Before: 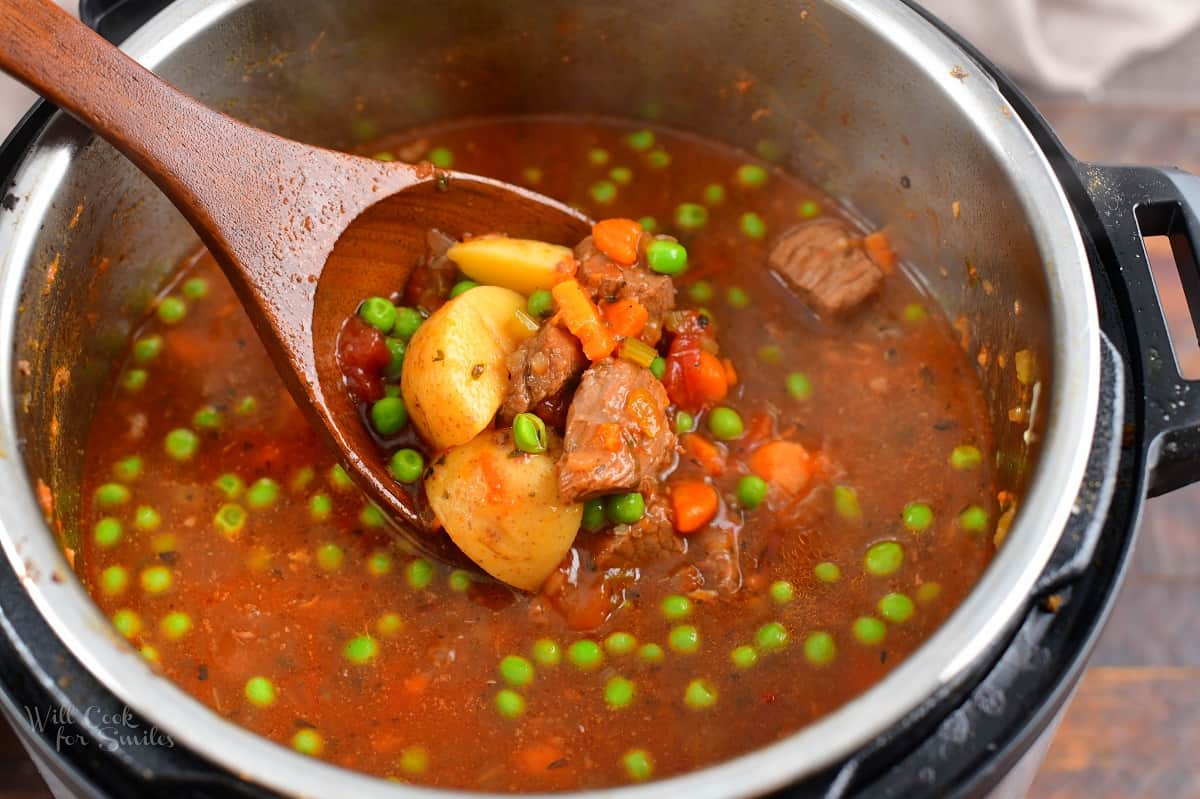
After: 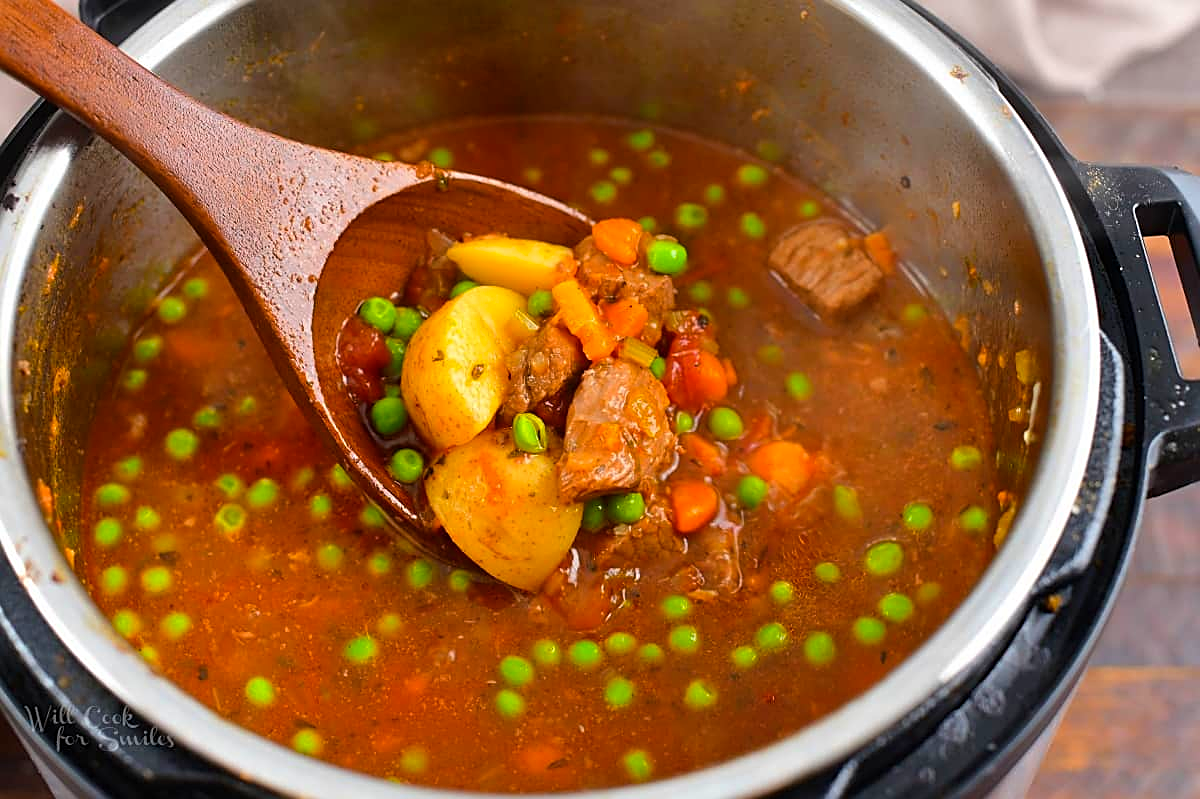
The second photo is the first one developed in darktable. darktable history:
color balance rgb: global vibrance 42.74%
sharpen: on, module defaults
